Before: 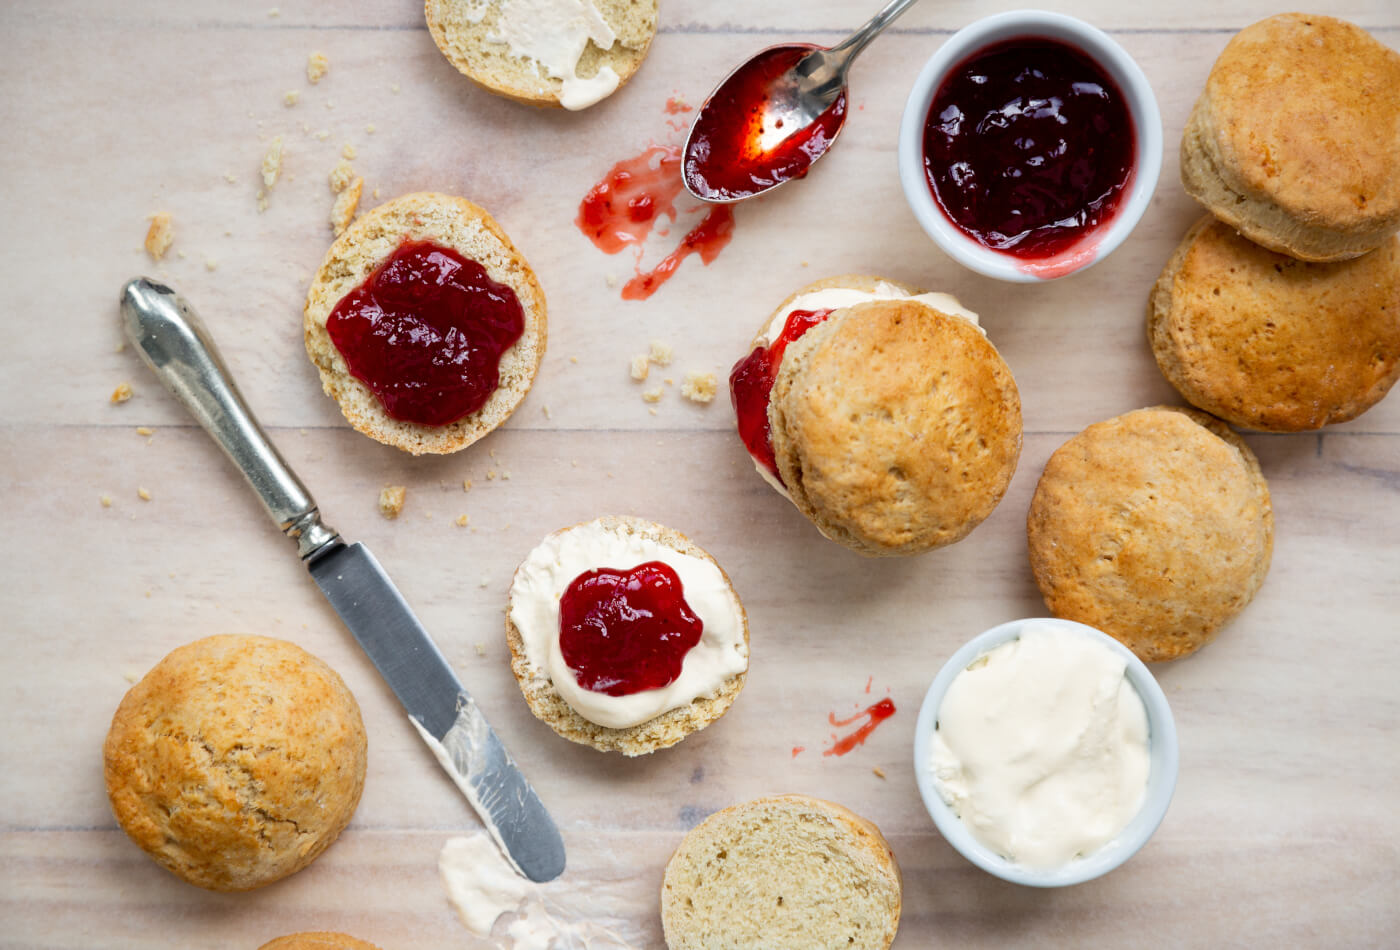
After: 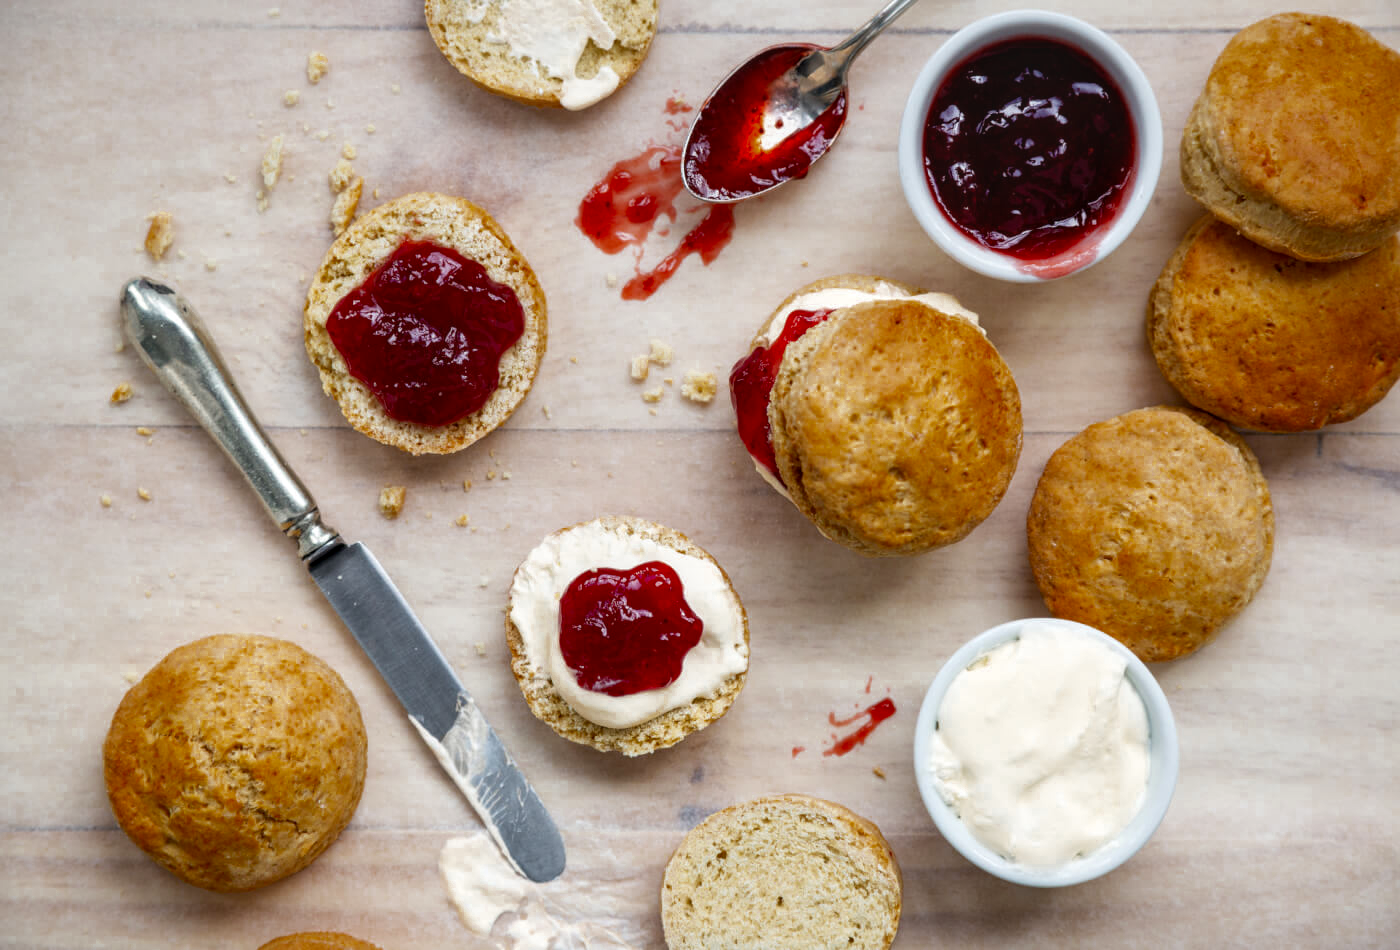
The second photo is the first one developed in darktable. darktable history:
local contrast: on, module defaults
color zones: curves: ch0 [(0.11, 0.396) (0.195, 0.36) (0.25, 0.5) (0.303, 0.412) (0.357, 0.544) (0.75, 0.5) (0.967, 0.328)]; ch1 [(0, 0.468) (0.112, 0.512) (0.202, 0.6) (0.25, 0.5) (0.307, 0.352) (0.357, 0.544) (0.75, 0.5) (0.963, 0.524)]
